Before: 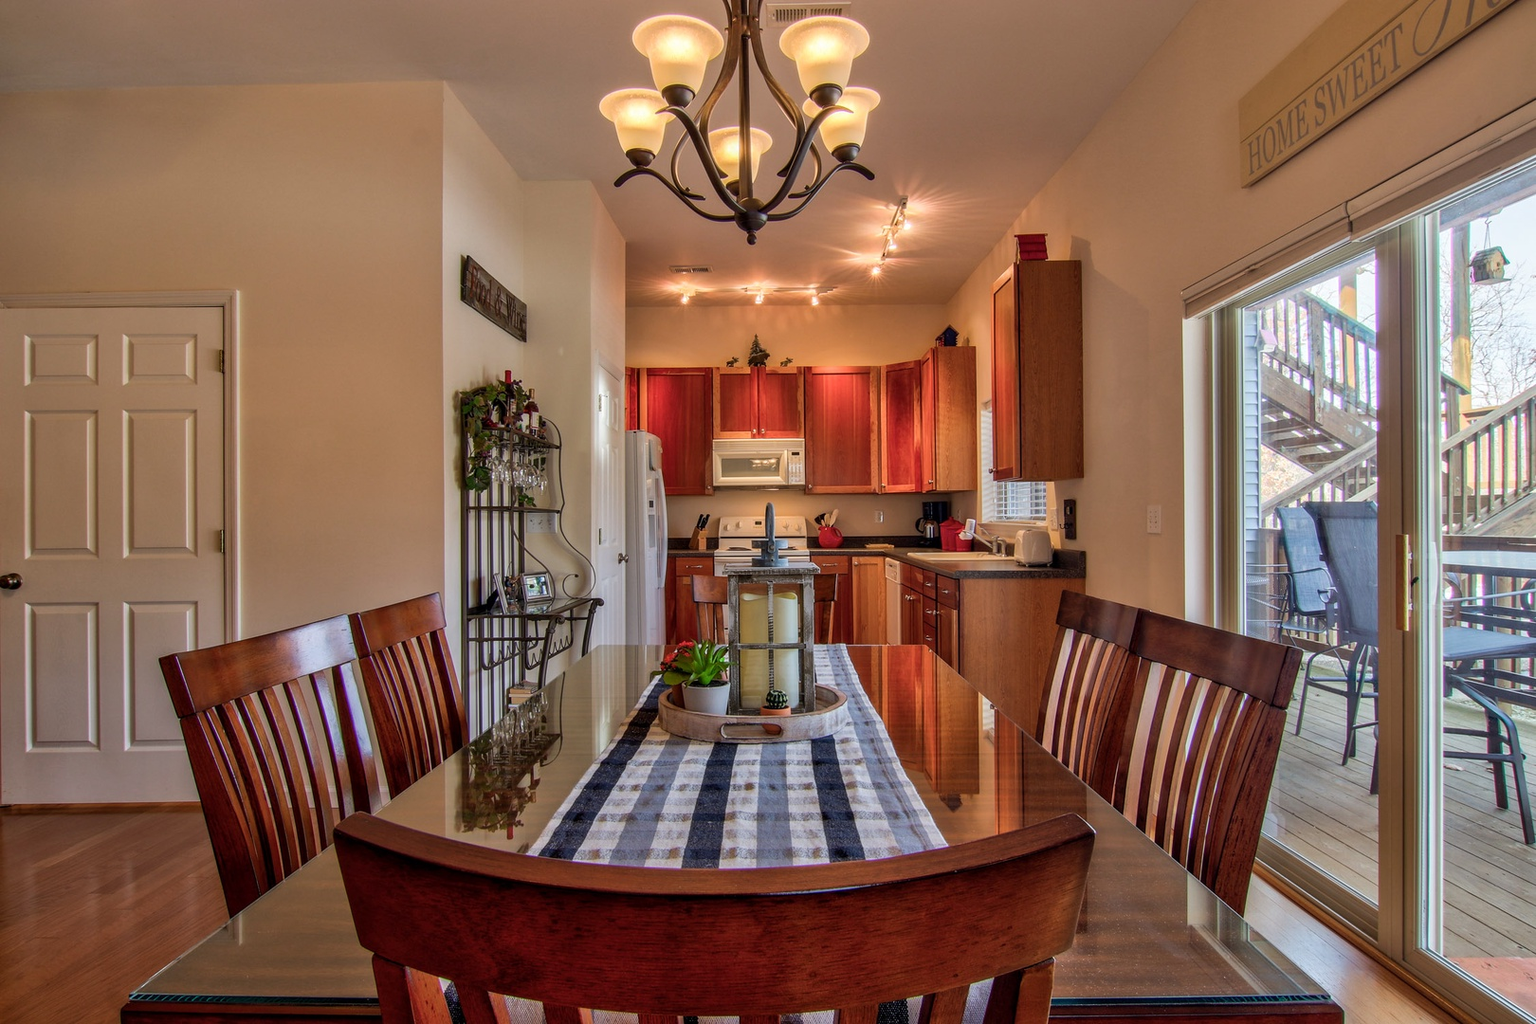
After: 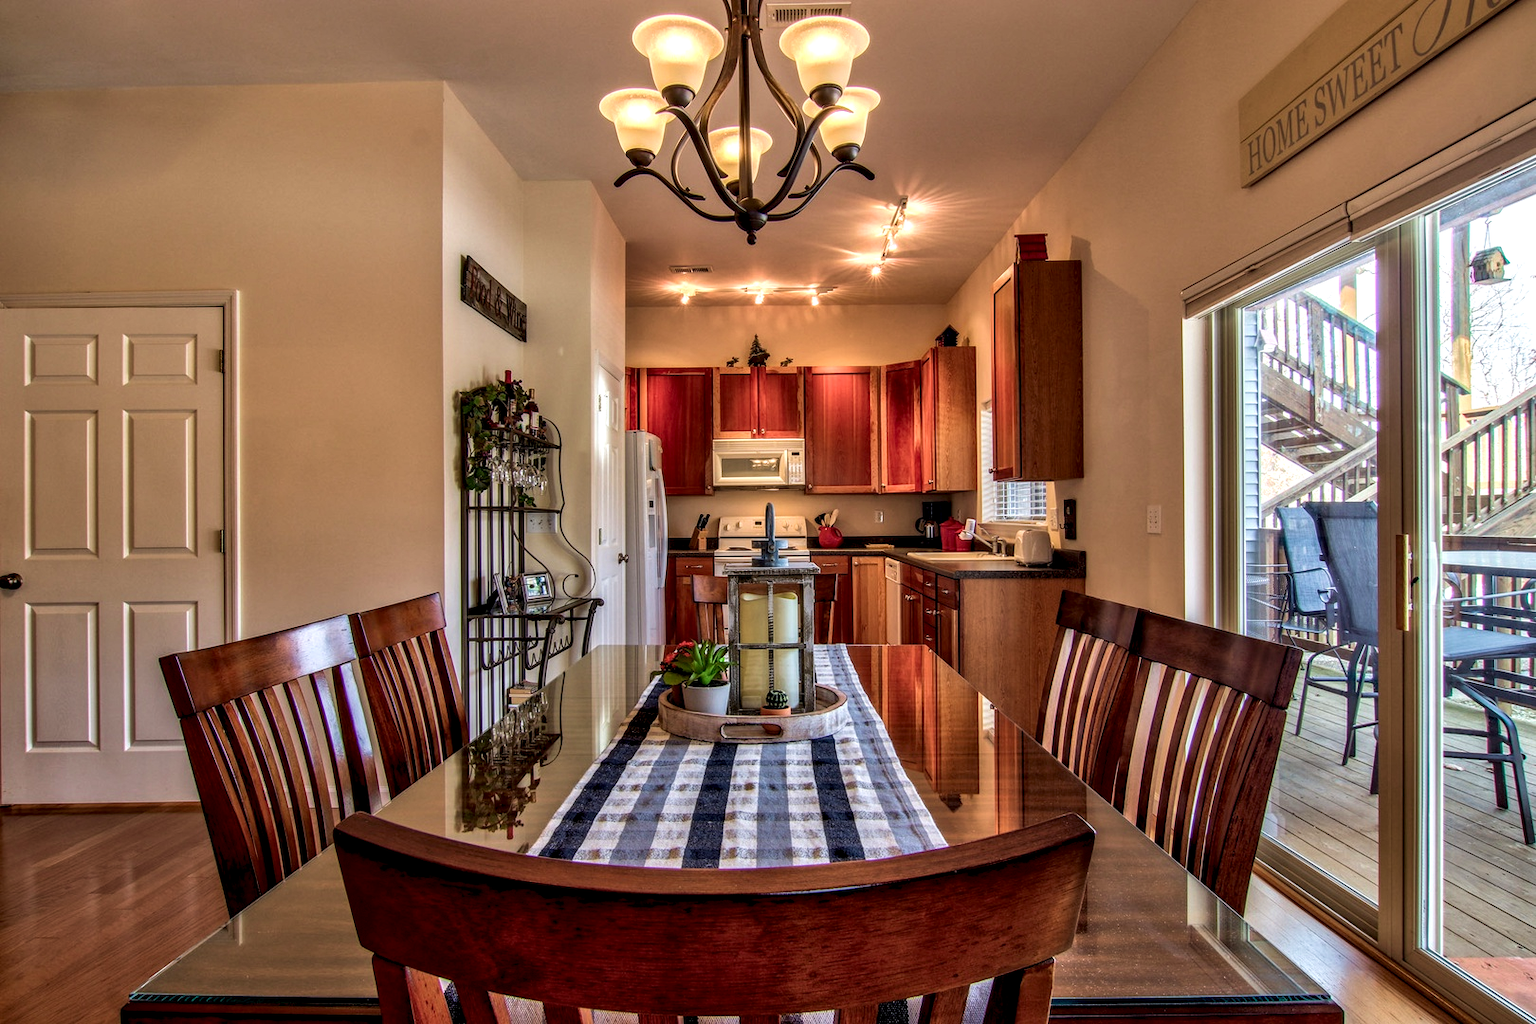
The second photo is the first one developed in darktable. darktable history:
local contrast: highlights 60%, shadows 60%, detail 160%
velvia: on, module defaults
